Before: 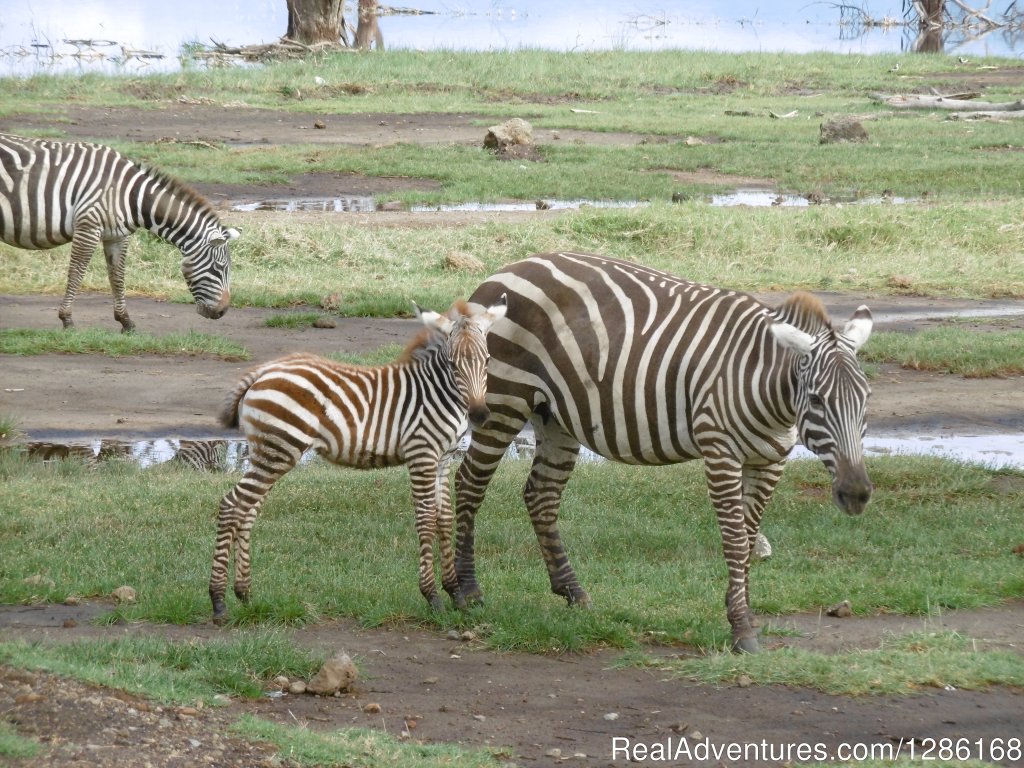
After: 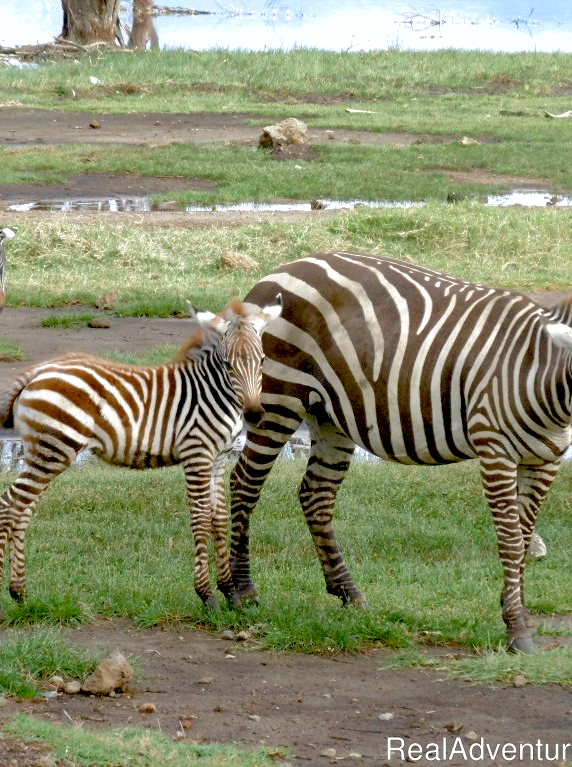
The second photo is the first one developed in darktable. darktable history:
crop: left 21.987%, right 22.07%, bottom 0.006%
exposure: black level correction 0.031, exposure 0.321 EV, compensate exposure bias true, compensate highlight preservation false
shadows and highlights: shadows 39.44, highlights -60
